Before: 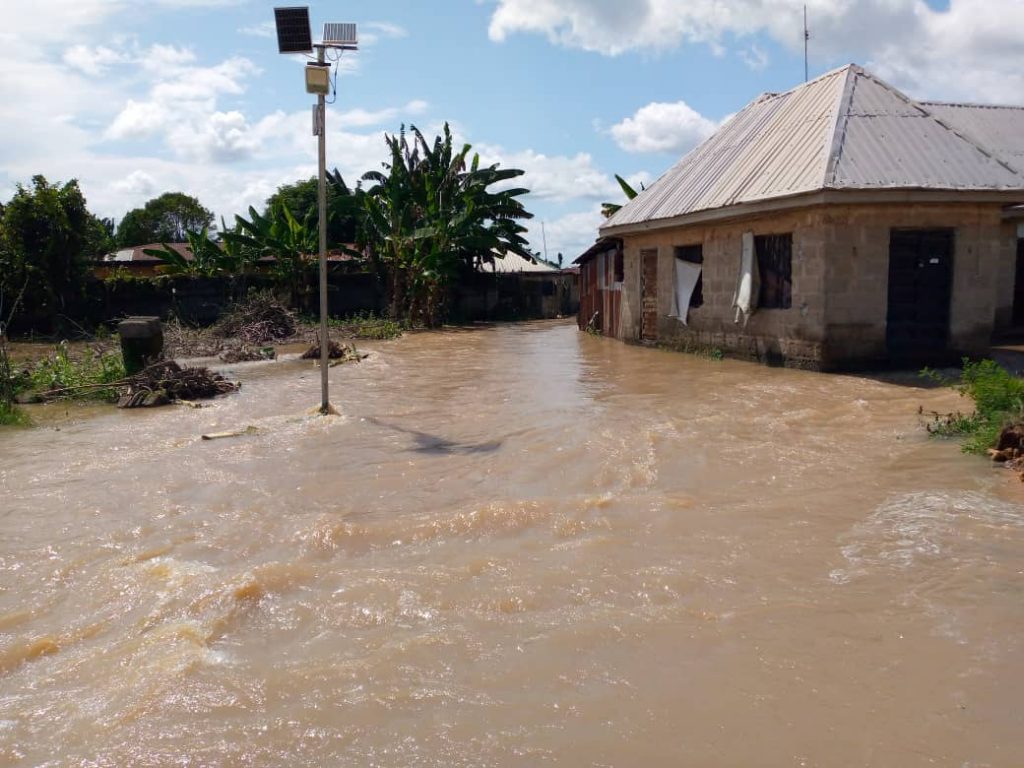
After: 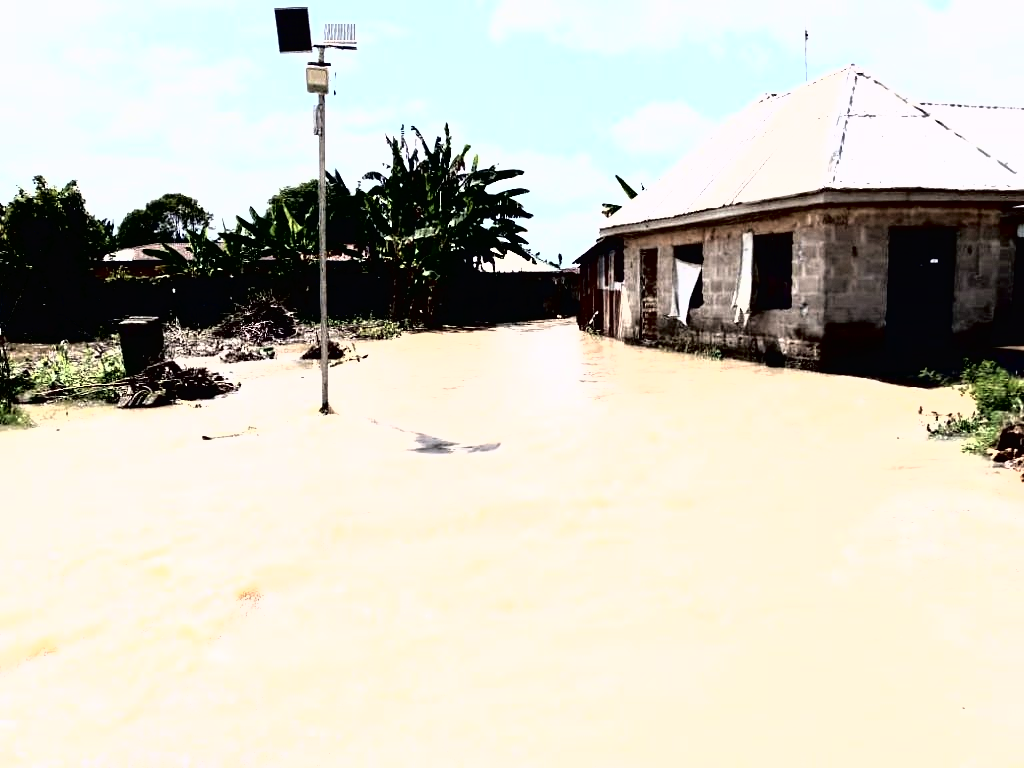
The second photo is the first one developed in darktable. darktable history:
tone curve: curves: ch0 [(0, 0) (0.003, 0.01) (0.011, 0.011) (0.025, 0.008) (0.044, 0.007) (0.069, 0.006) (0.1, 0.005) (0.136, 0.015) (0.177, 0.094) (0.224, 0.241) (0.277, 0.369) (0.335, 0.5) (0.399, 0.648) (0.468, 0.811) (0.543, 0.975) (0.623, 0.989) (0.709, 0.989) (0.801, 0.99) (0.898, 0.99) (1, 1)], color space Lab, independent channels, preserve colors none
tone equalizer: -8 EV -0.034 EV, -7 EV 0.044 EV, -6 EV -0.007 EV, -5 EV 0.006 EV, -4 EV -0.044 EV, -3 EV -0.239 EV, -2 EV -0.654 EV, -1 EV -0.979 EV, +0 EV -0.997 EV, mask exposure compensation -0.512 EV
base curve: curves: ch0 [(0, 0) (0.007, 0.004) (0.027, 0.03) (0.046, 0.07) (0.207, 0.54) (0.442, 0.872) (0.673, 0.972) (1, 1)]
exposure: exposure -0.487 EV, compensate highlight preservation false
